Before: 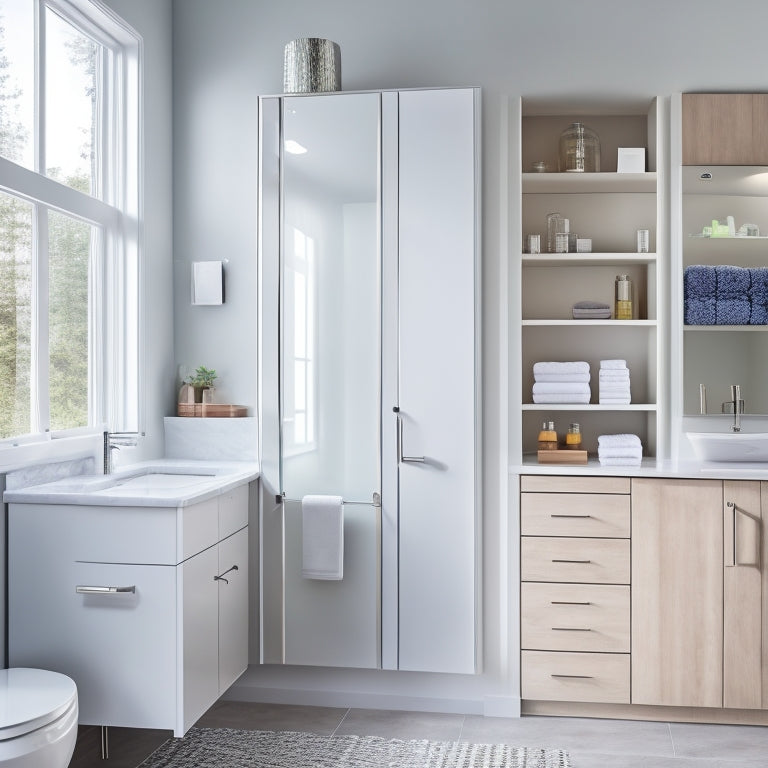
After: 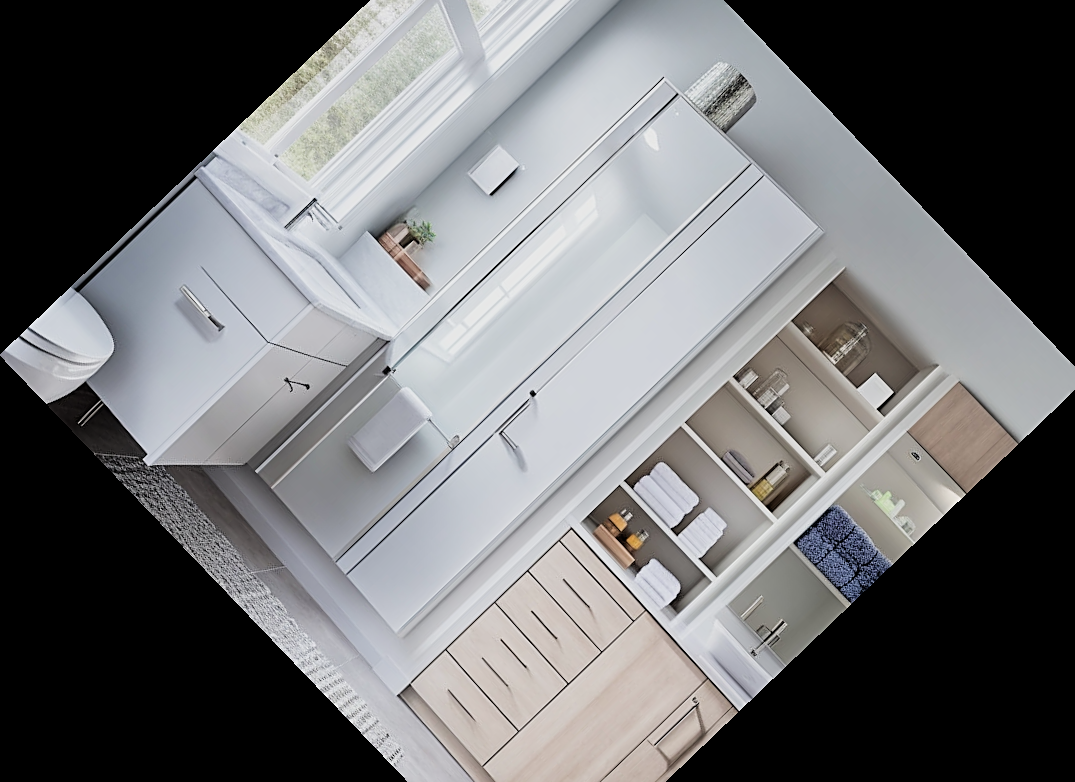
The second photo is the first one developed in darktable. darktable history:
sharpen: on, module defaults
filmic rgb: black relative exposure -5 EV, white relative exposure 3.5 EV, hardness 3.19, contrast 1.2, highlights saturation mix -30%
crop and rotate: angle -46.26°, top 16.234%, right 0.912%, bottom 11.704%
